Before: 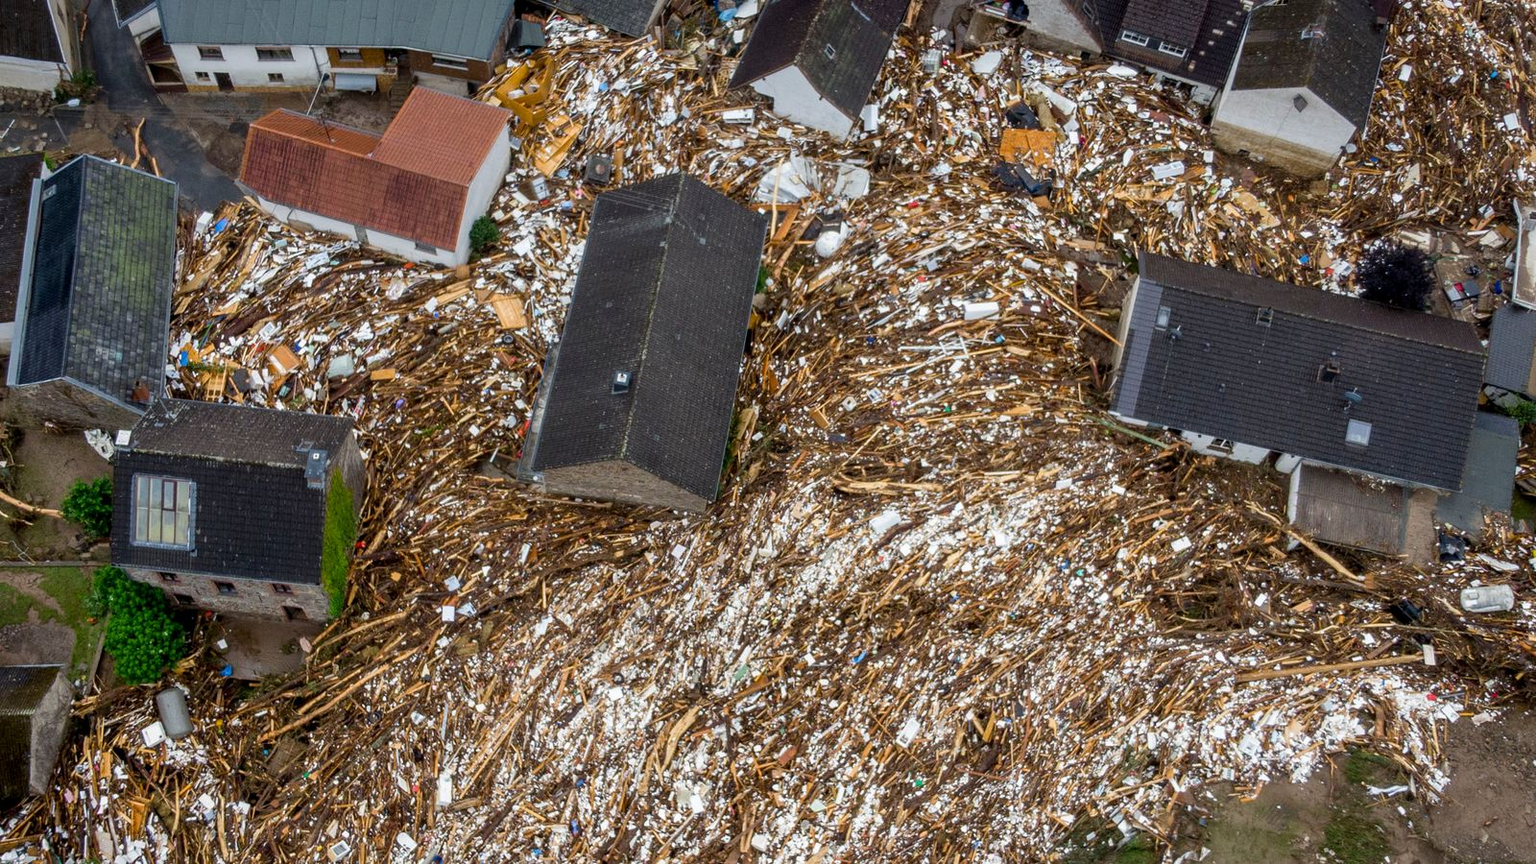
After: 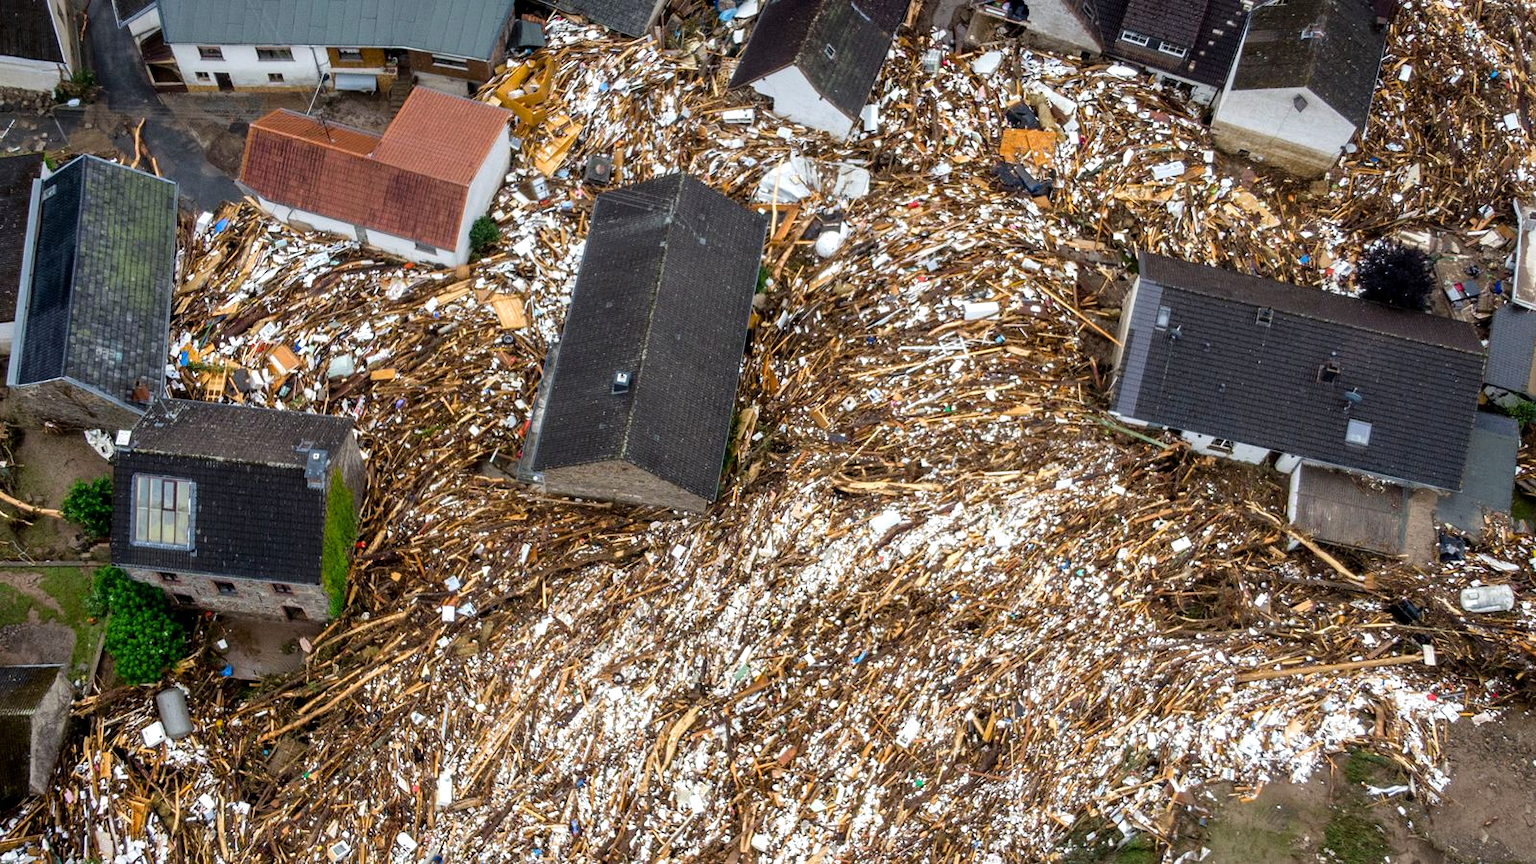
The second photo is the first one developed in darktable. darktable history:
tone equalizer: -8 EV -0.427 EV, -7 EV -0.389 EV, -6 EV -0.358 EV, -5 EV -0.231 EV, -3 EV 0.201 EV, -2 EV 0.324 EV, -1 EV 0.365 EV, +0 EV 0.404 EV
